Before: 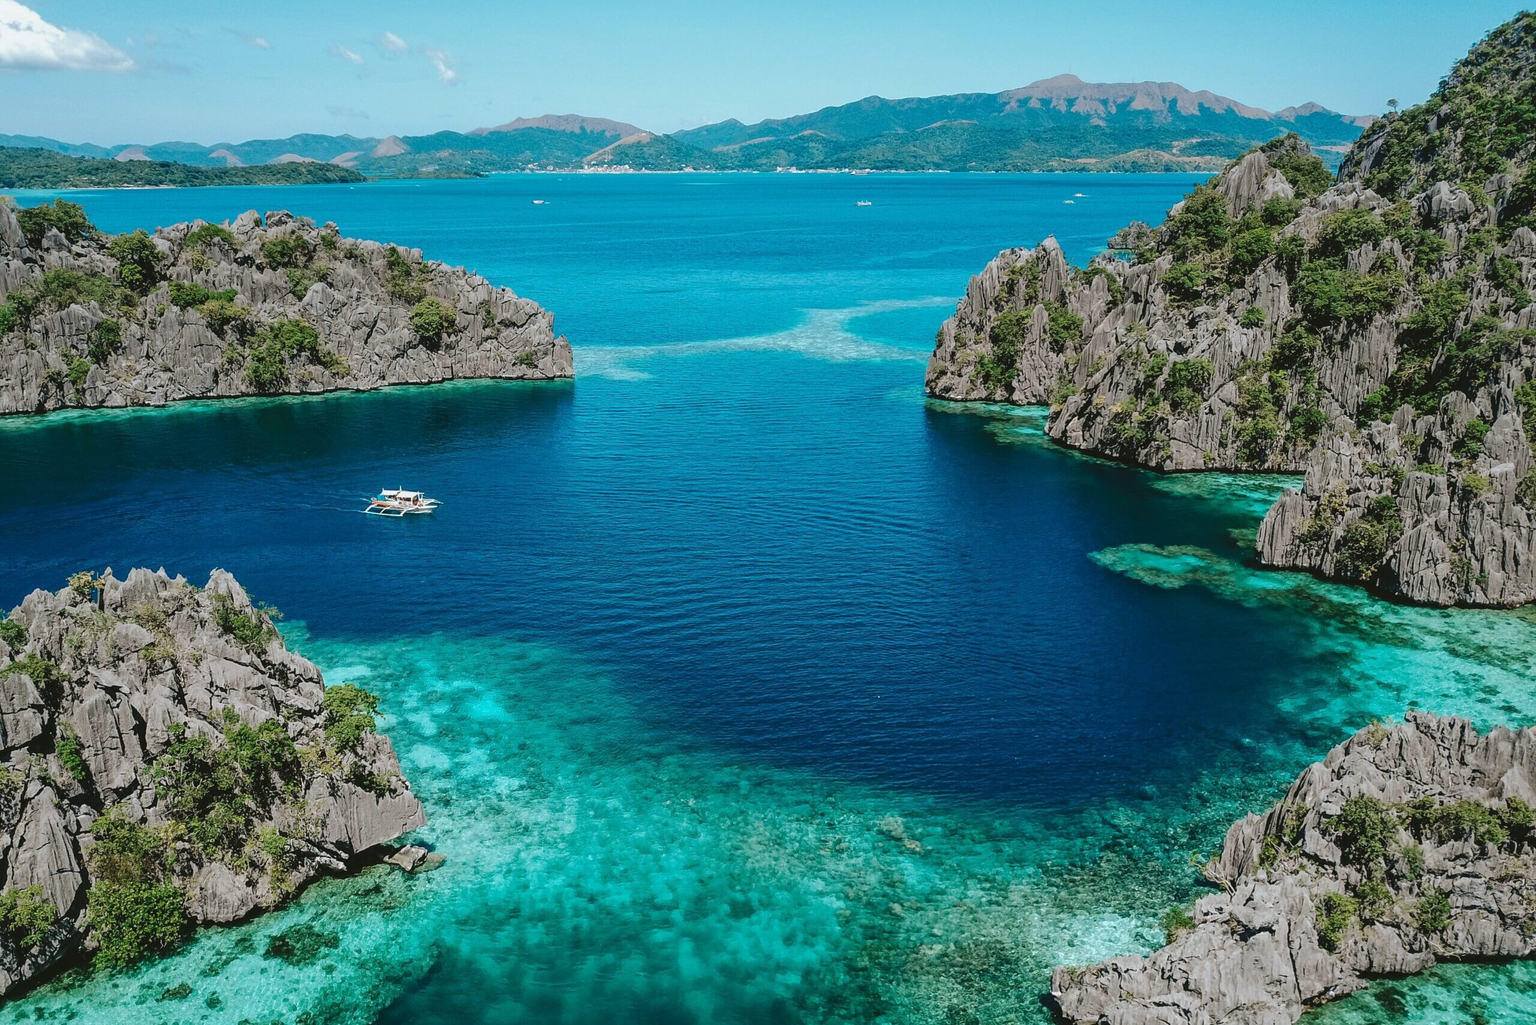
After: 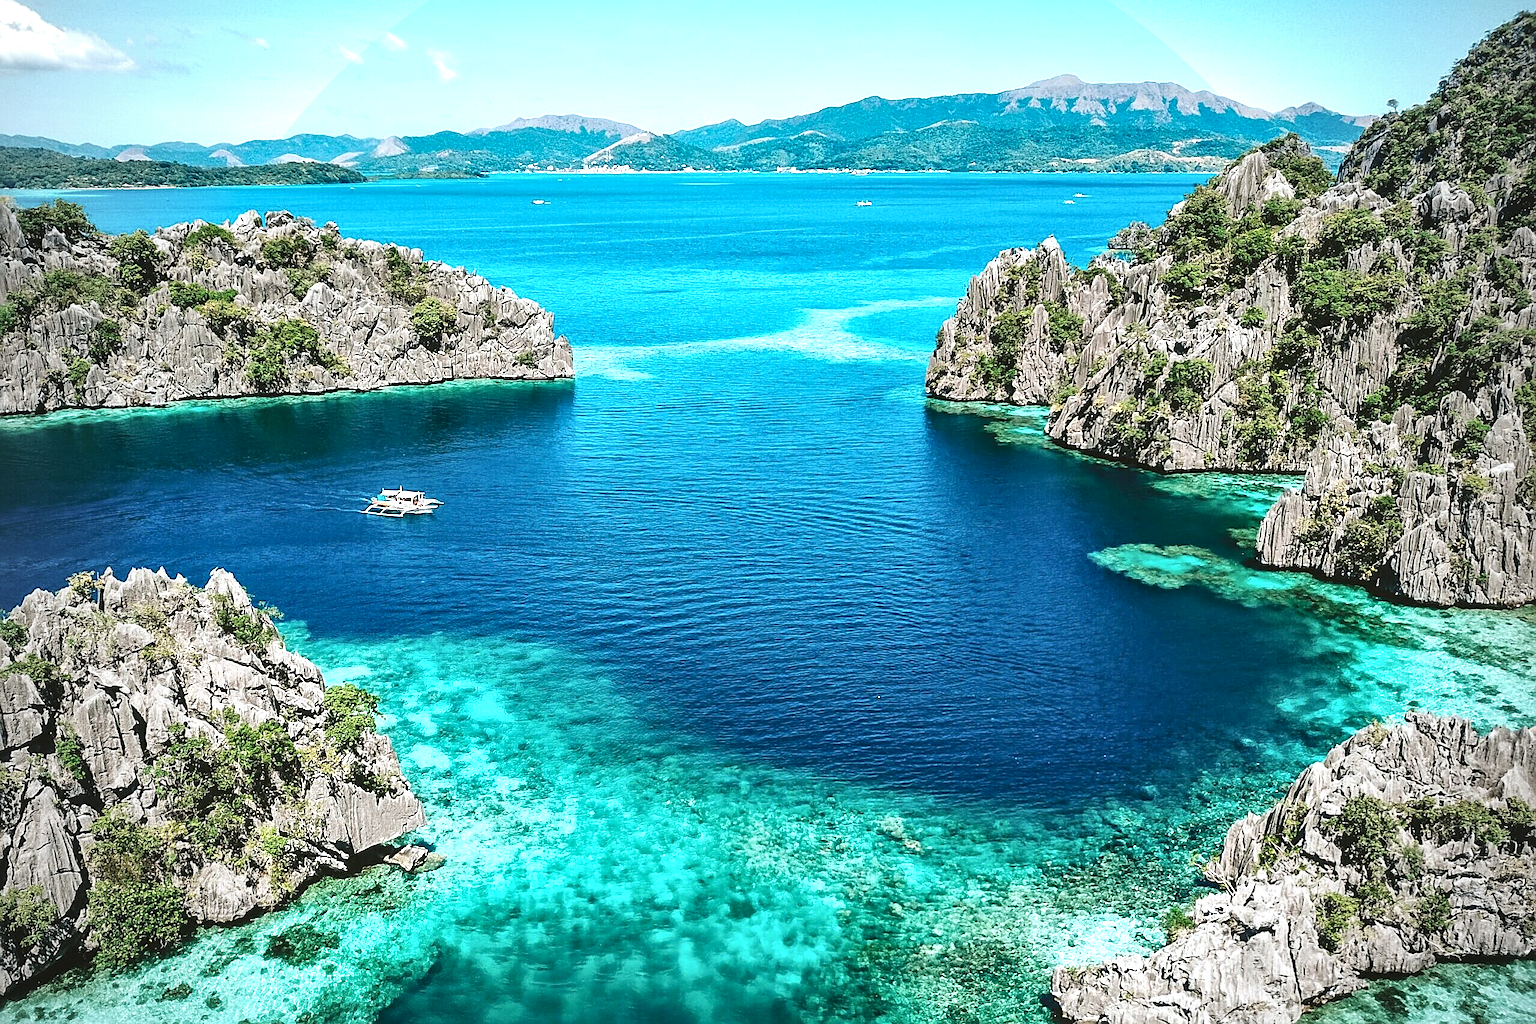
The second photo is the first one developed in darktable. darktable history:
exposure: exposure 1 EV, compensate highlight preservation false
local contrast: mode bilateral grid, contrast 25, coarseness 60, detail 151%, midtone range 0.2
sharpen: on, module defaults
vignetting: unbound false
